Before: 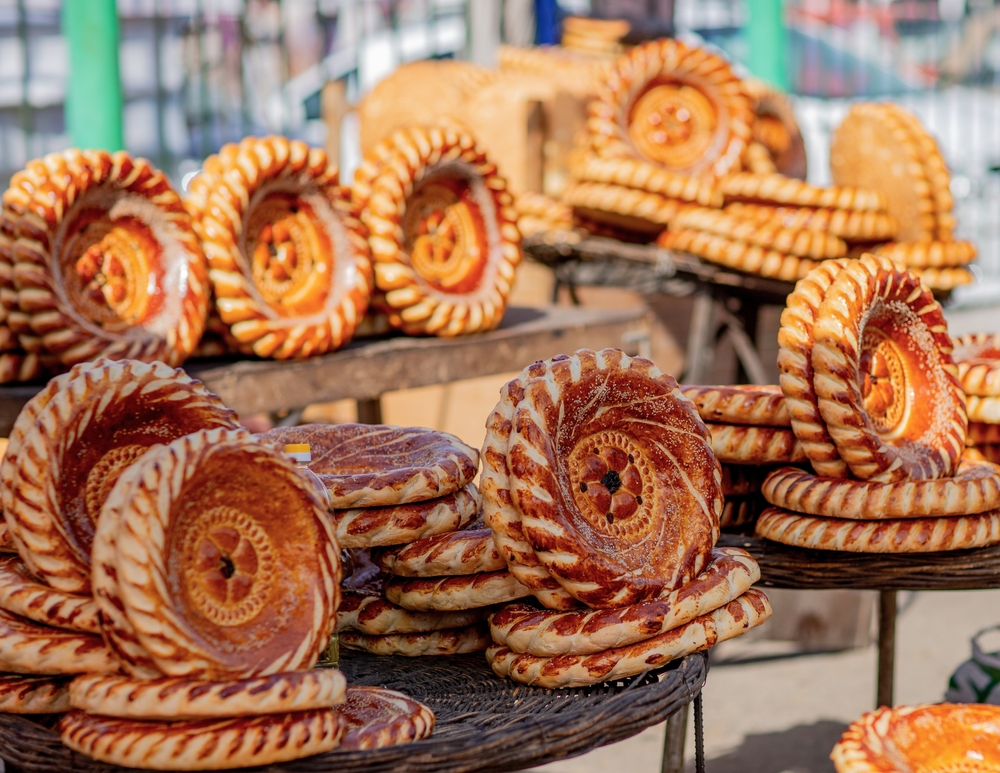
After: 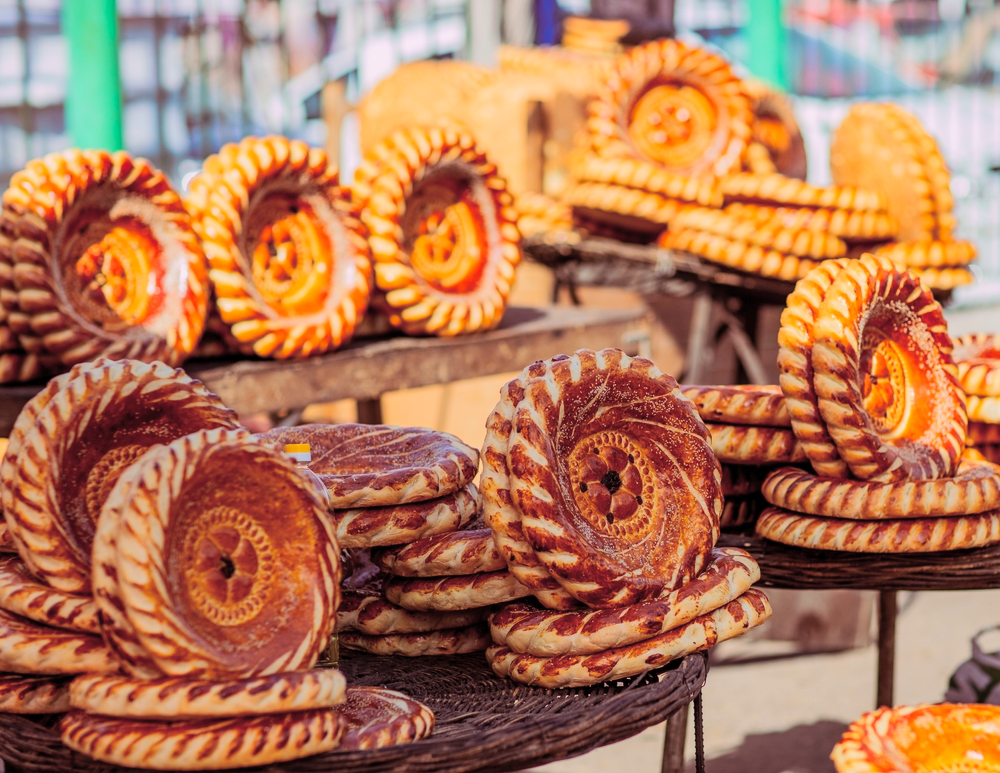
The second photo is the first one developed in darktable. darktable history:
split-toning: highlights › hue 298.8°, highlights › saturation 0.73, compress 41.76%
contrast brightness saturation: contrast 0.24, brightness 0.26, saturation 0.39
exposure: exposure -0.492 EV, compensate highlight preservation false
